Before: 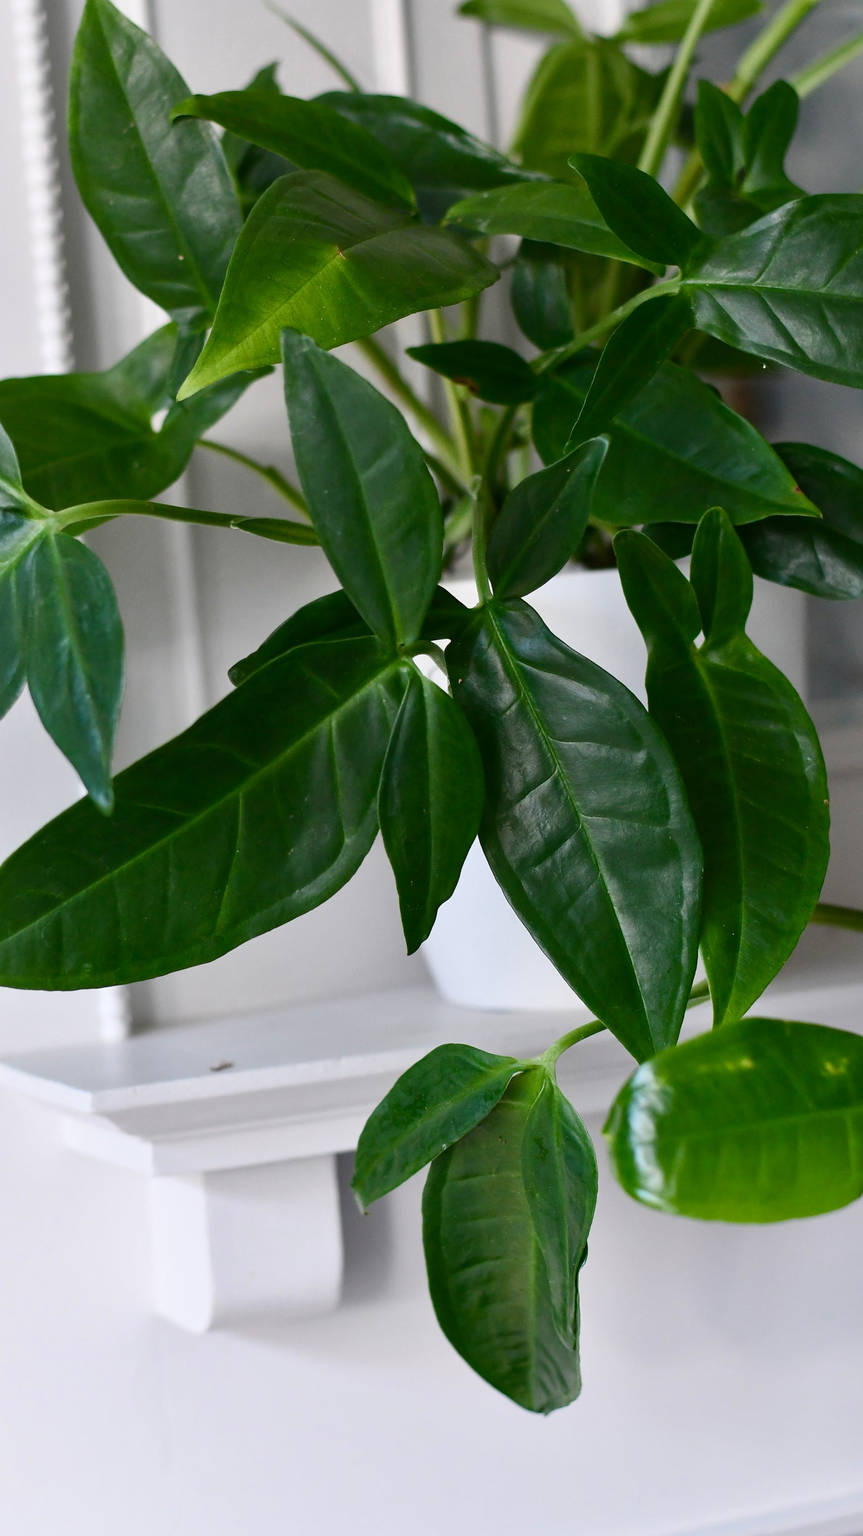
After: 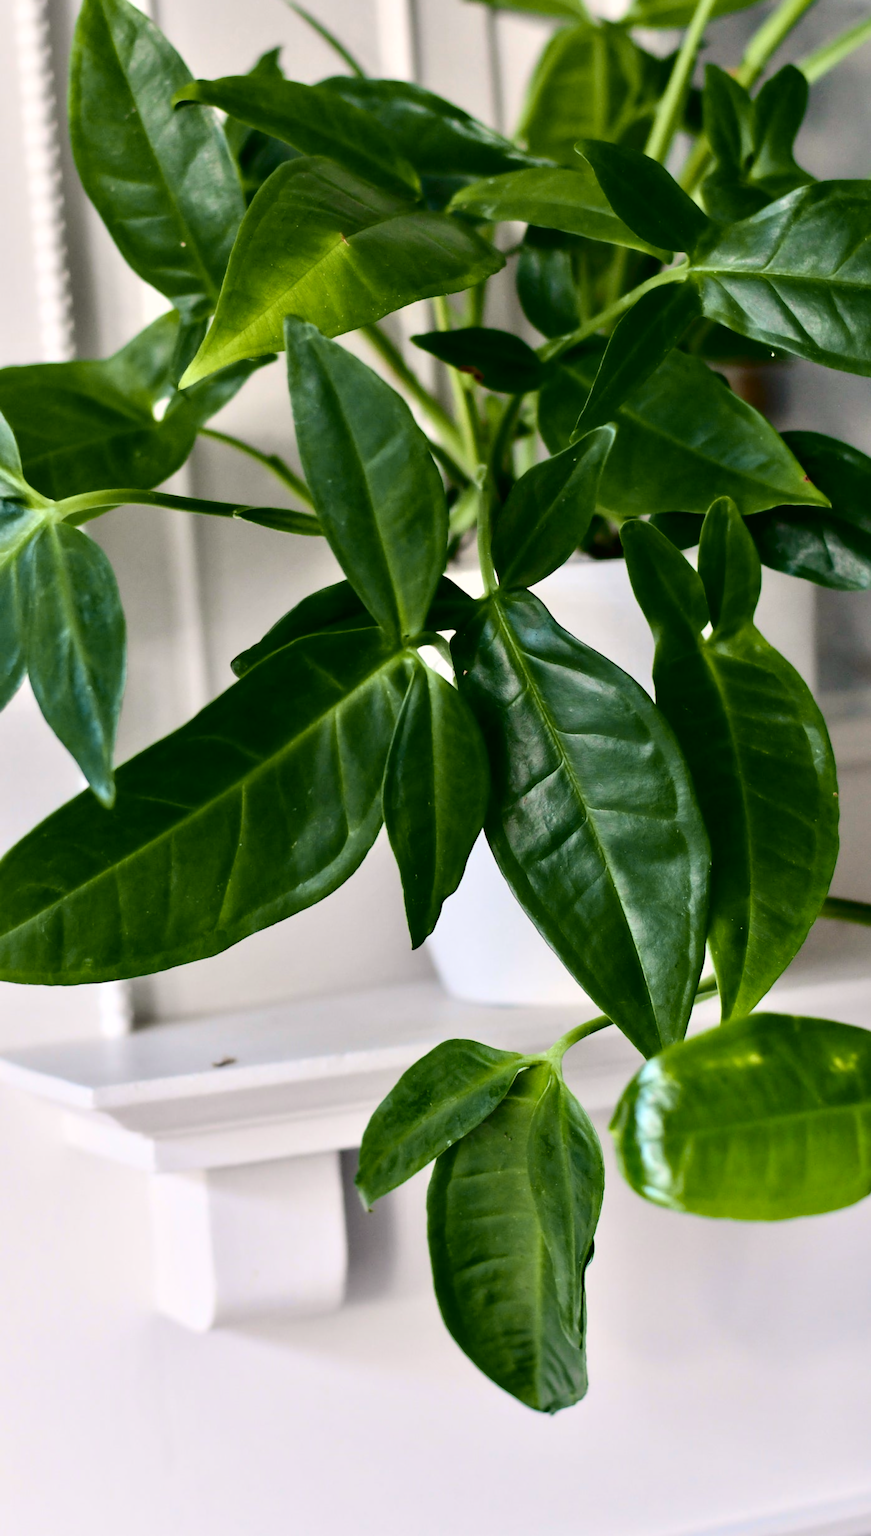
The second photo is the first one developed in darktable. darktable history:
color correction: highlights a* 0.816, highlights b* 2.78, saturation 1.1
tone curve: curves: ch0 [(0, 0.01) (0.052, 0.045) (0.136, 0.133) (0.29, 0.332) (0.453, 0.531) (0.676, 0.751) (0.89, 0.919) (1, 1)]; ch1 [(0, 0) (0.094, 0.081) (0.285, 0.299) (0.385, 0.403) (0.447, 0.429) (0.495, 0.496) (0.544, 0.552) (0.589, 0.612) (0.722, 0.728) (1, 1)]; ch2 [(0, 0) (0.257, 0.217) (0.43, 0.421) (0.498, 0.507) (0.531, 0.544) (0.56, 0.579) (0.625, 0.642) (1, 1)], color space Lab, independent channels, preserve colors none
crop: top 1.049%, right 0.001%
lowpass: radius 0.5, unbound 0
contrast equalizer: y [[0.513, 0.565, 0.608, 0.562, 0.512, 0.5], [0.5 ×6], [0.5, 0.5, 0.5, 0.528, 0.598, 0.658], [0 ×6], [0 ×6]]
